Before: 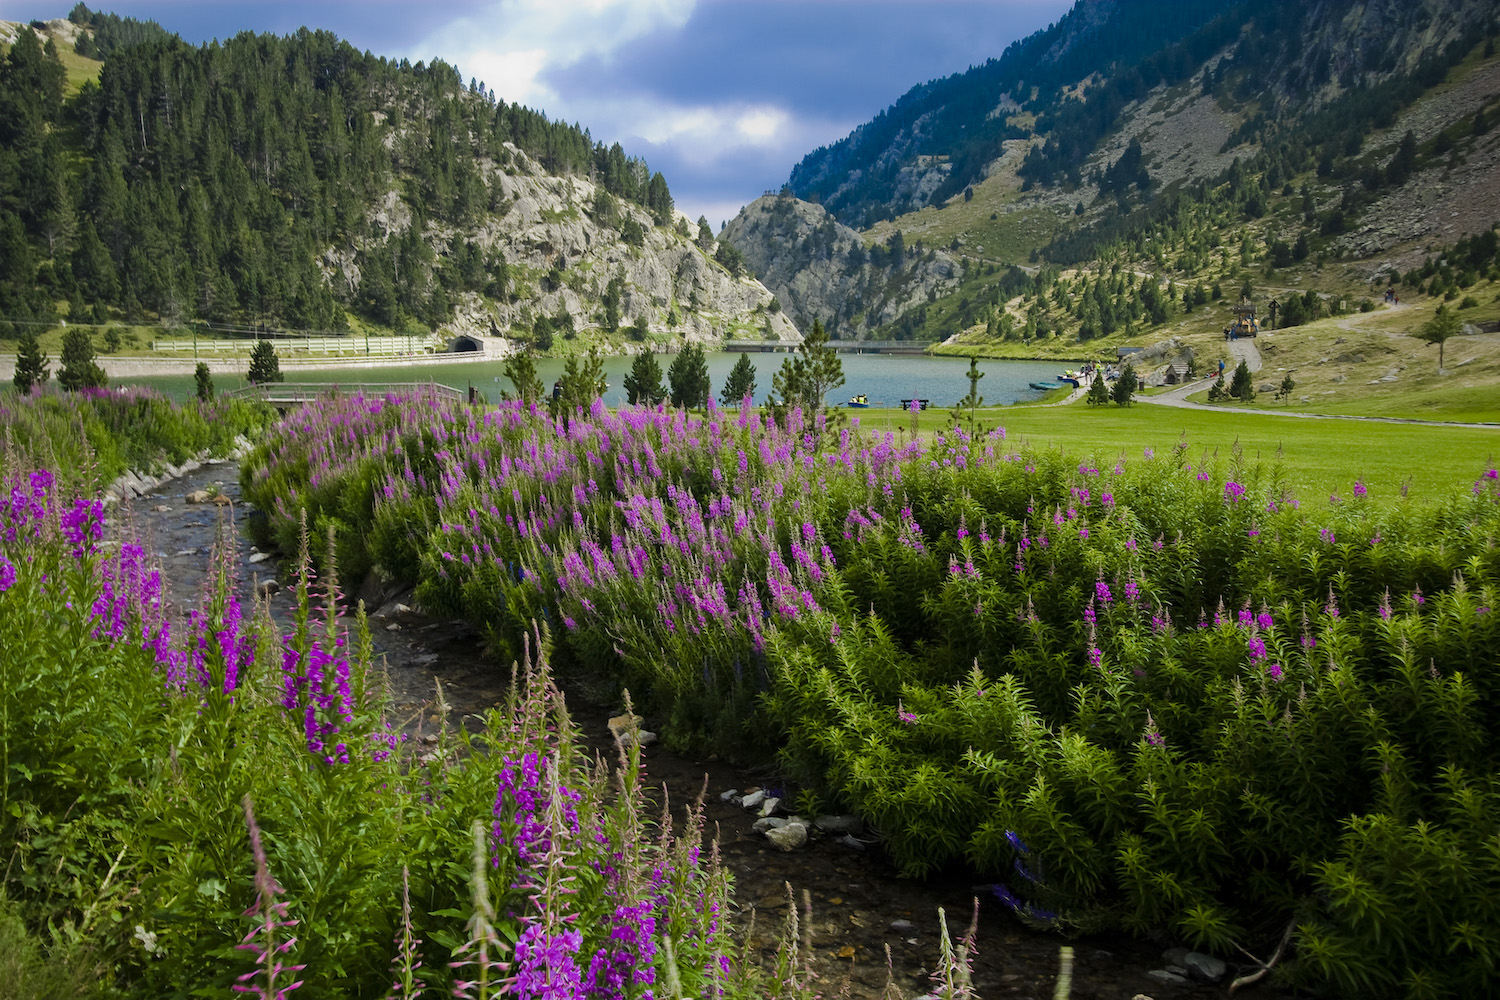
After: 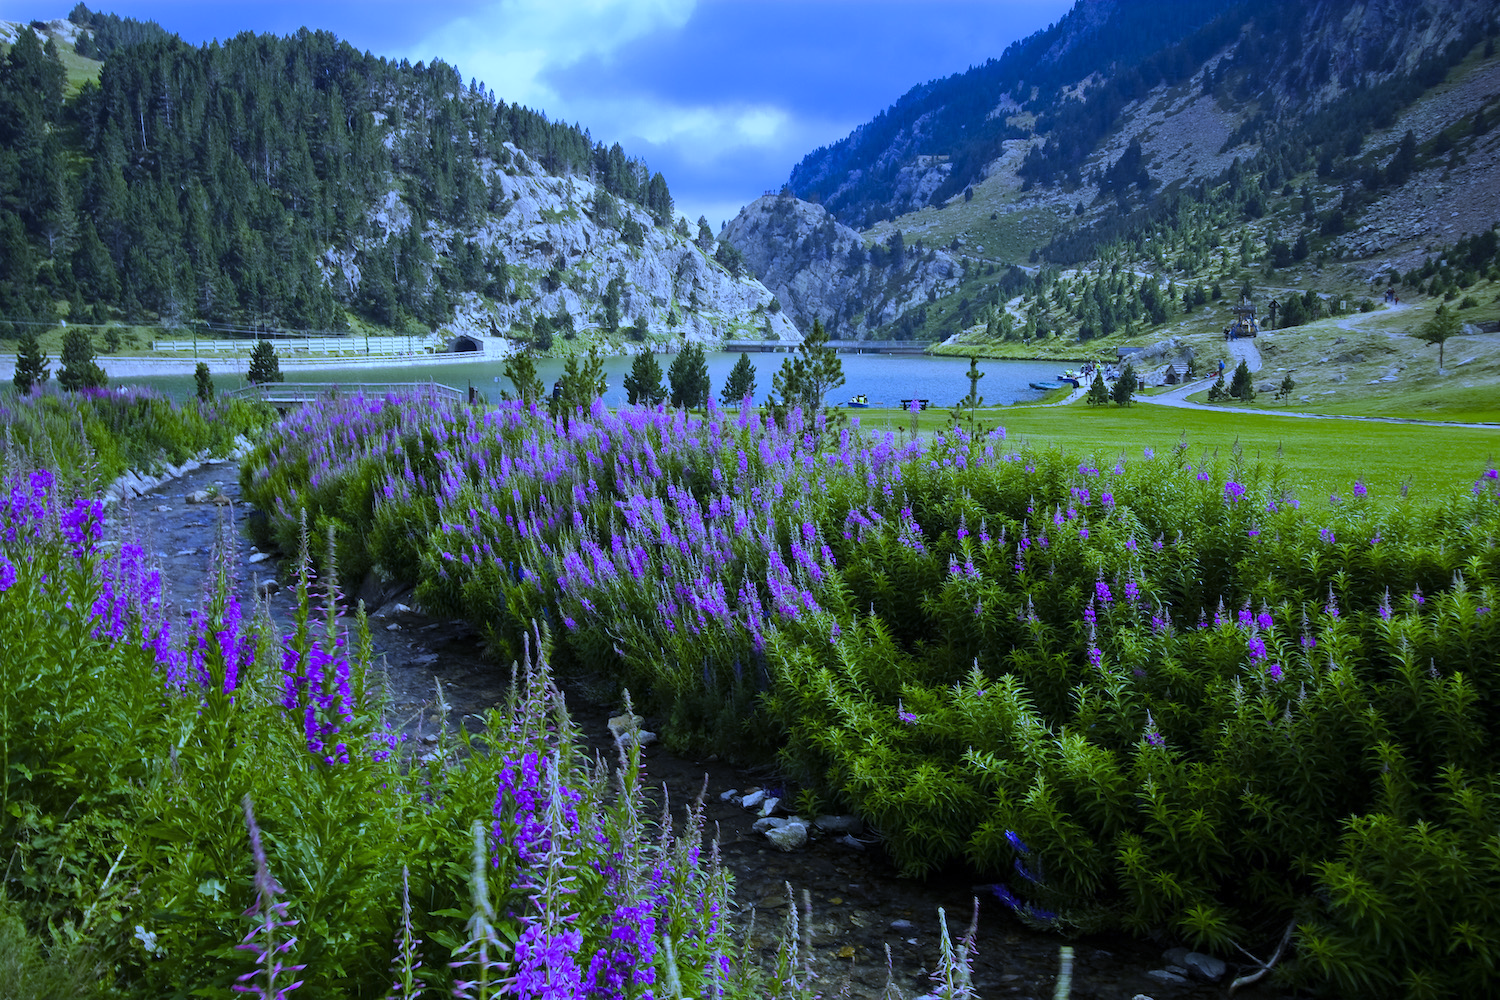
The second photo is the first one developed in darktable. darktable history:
white balance: red 0.766, blue 1.537
